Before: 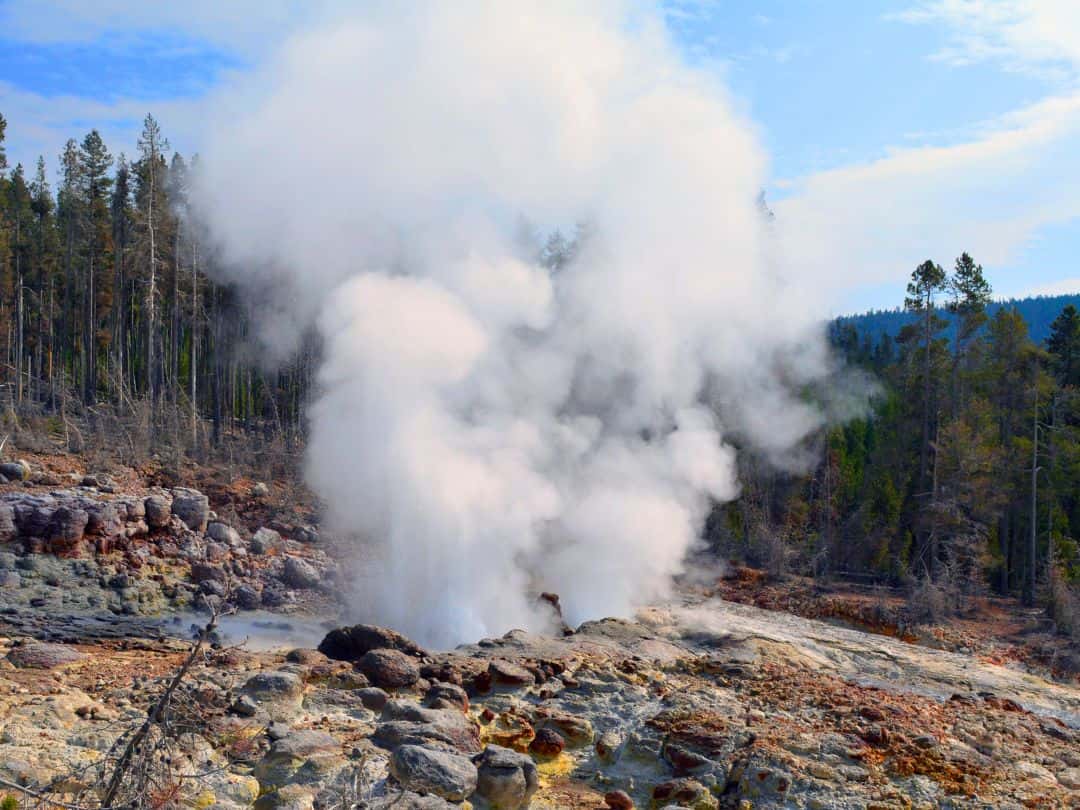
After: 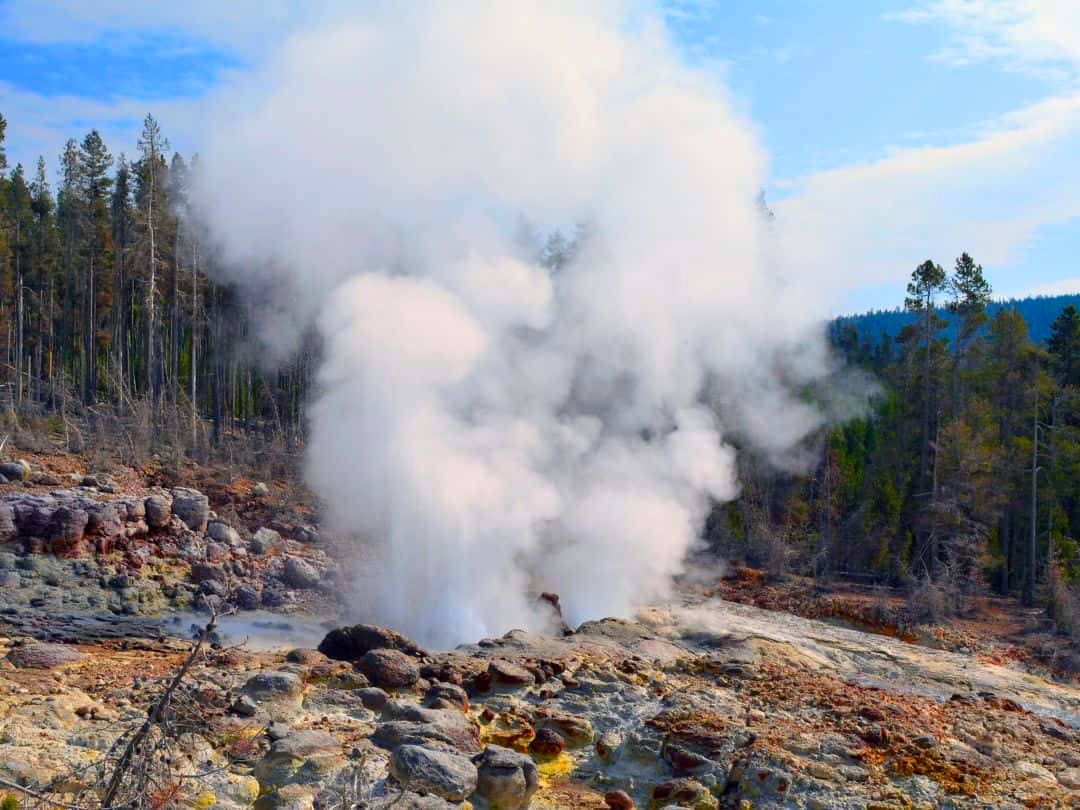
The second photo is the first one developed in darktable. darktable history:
color balance rgb: perceptual saturation grading › global saturation 19.275%
